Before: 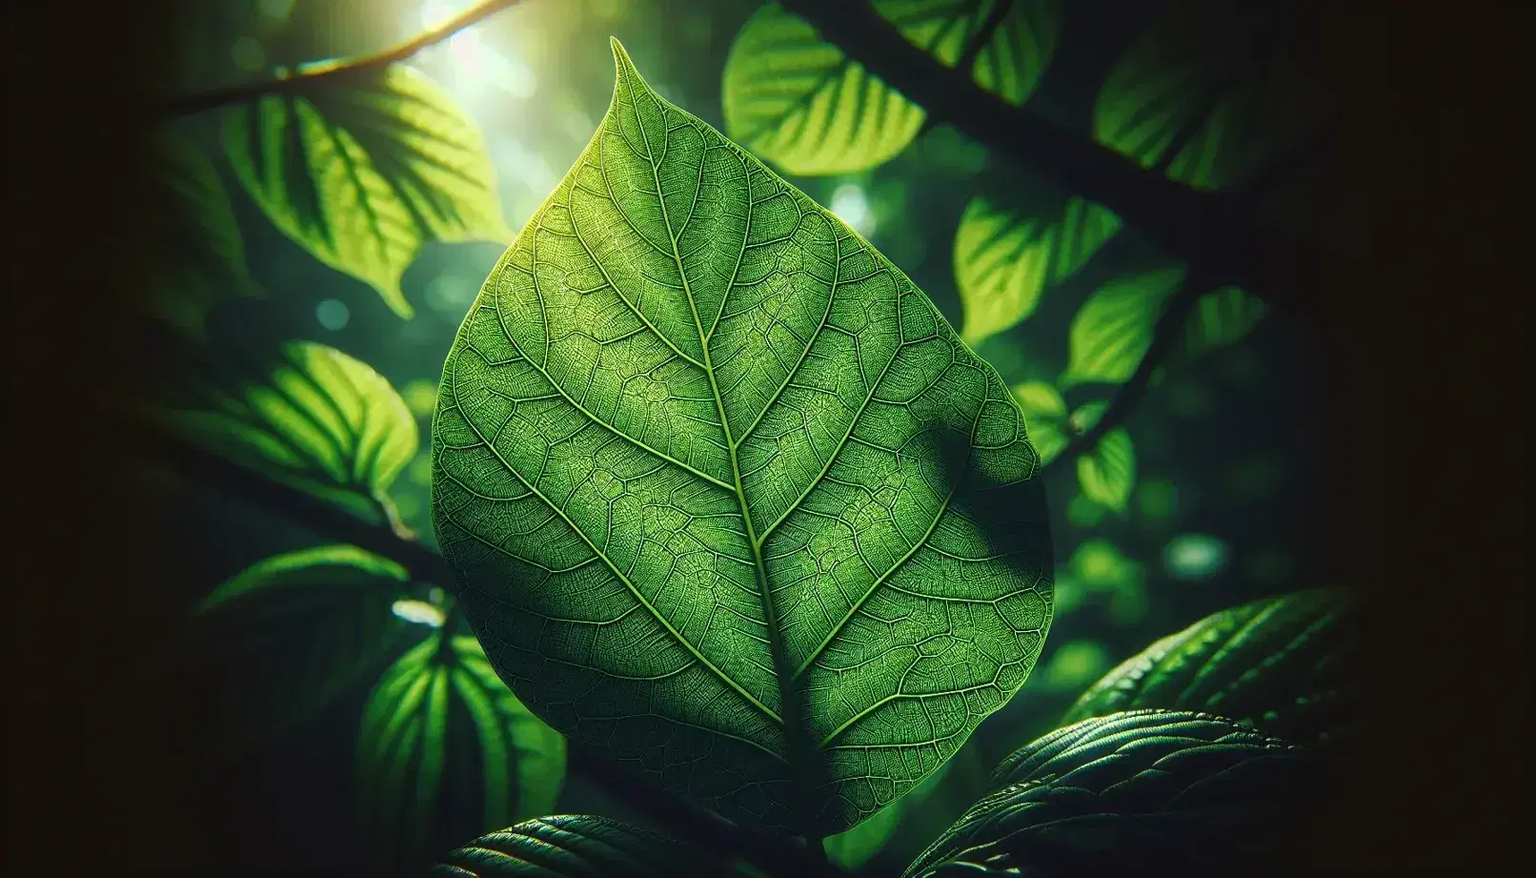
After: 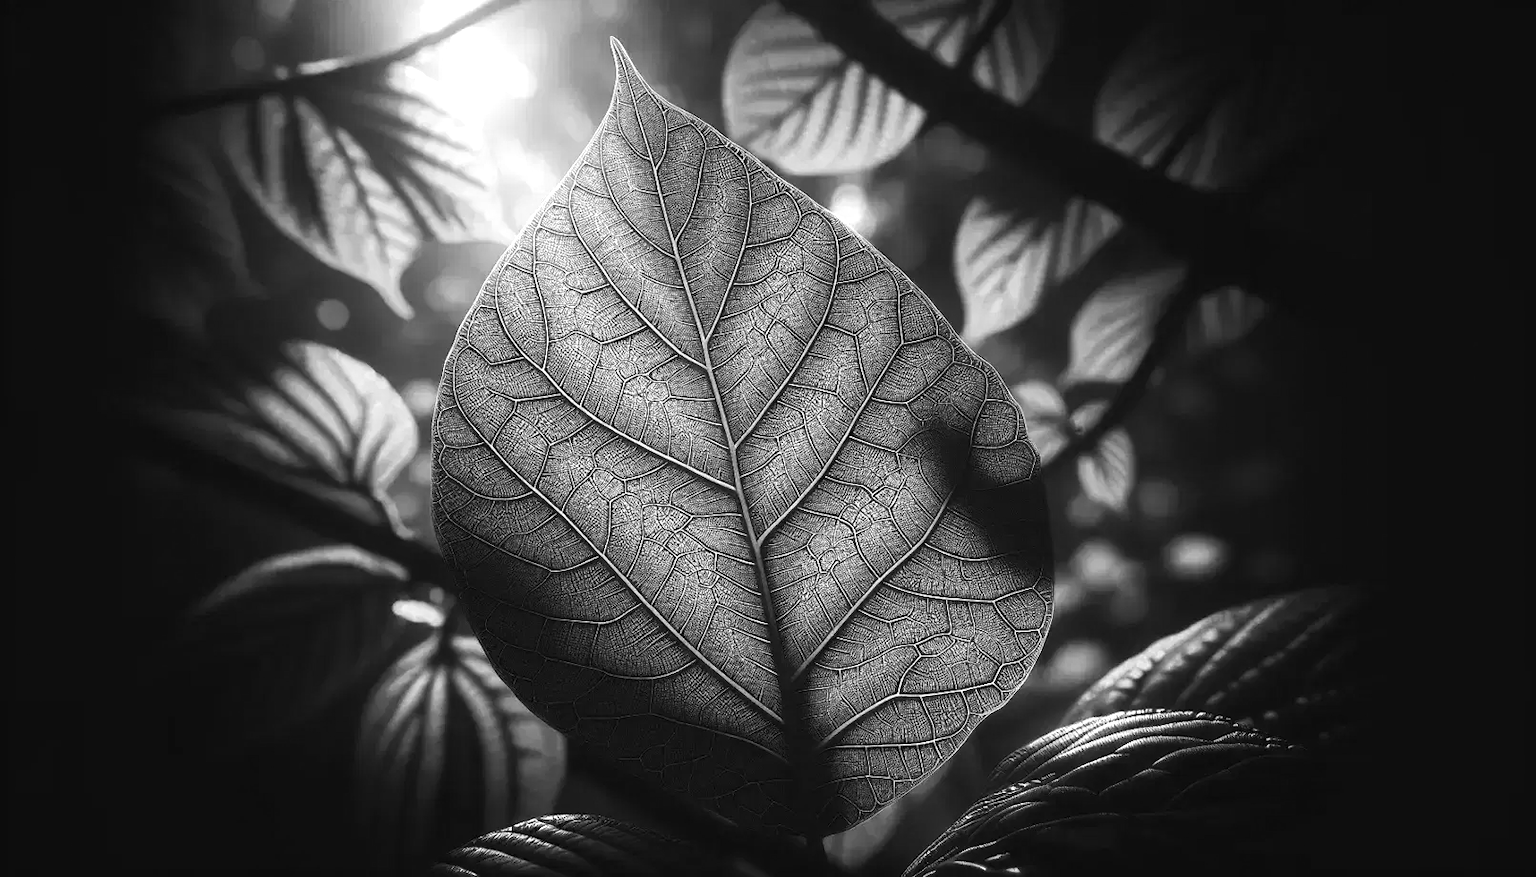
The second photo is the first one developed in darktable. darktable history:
monochrome: size 3.1
tone equalizer: -8 EV -0.417 EV, -7 EV -0.389 EV, -6 EV -0.333 EV, -5 EV -0.222 EV, -3 EV 0.222 EV, -2 EV 0.333 EV, -1 EV 0.389 EV, +0 EV 0.417 EV, edges refinement/feathering 500, mask exposure compensation -1.57 EV, preserve details no
